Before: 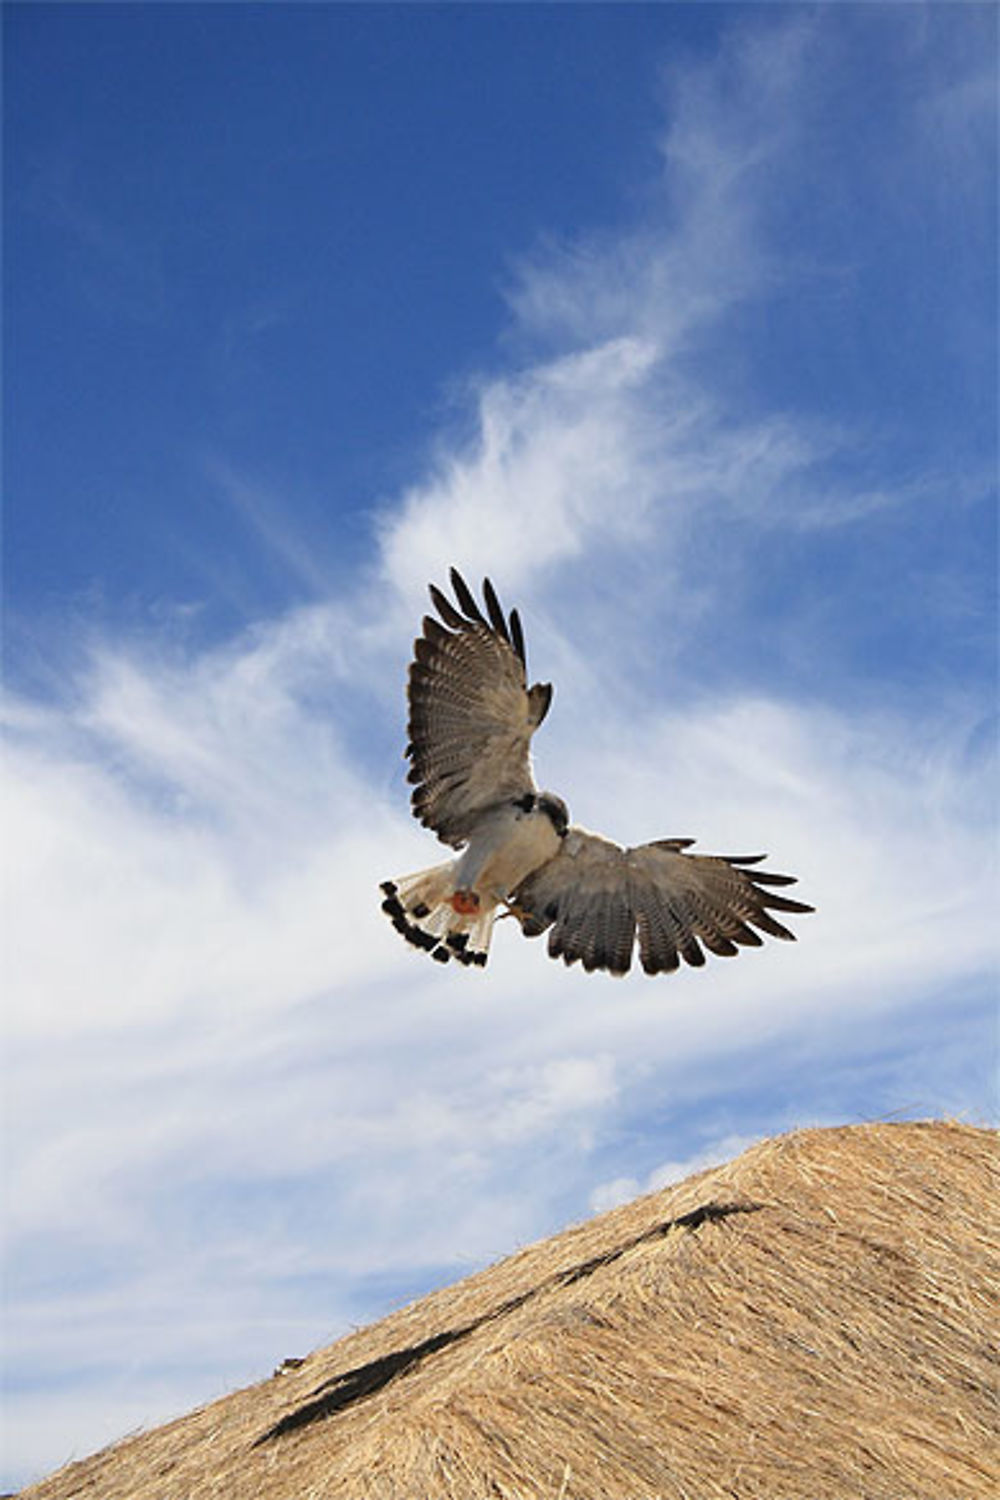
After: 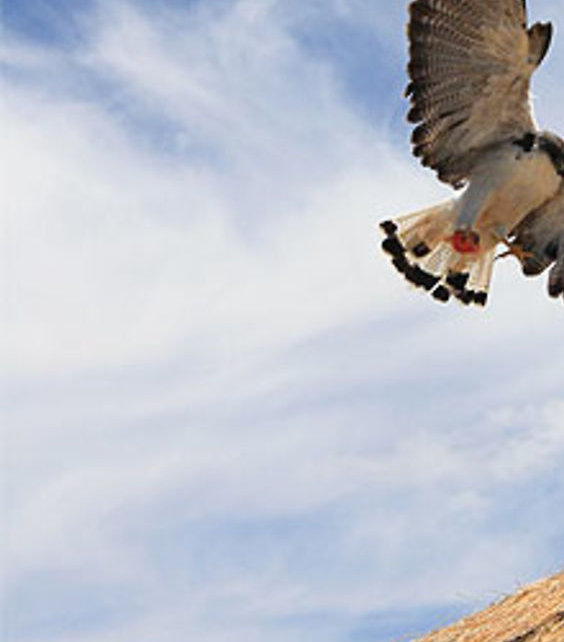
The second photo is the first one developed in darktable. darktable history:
color zones: curves: ch1 [(0.24, 0.629) (0.75, 0.5)]; ch2 [(0.255, 0.454) (0.745, 0.491)]
crop: top 44.09%, right 43.593%, bottom 13.087%
